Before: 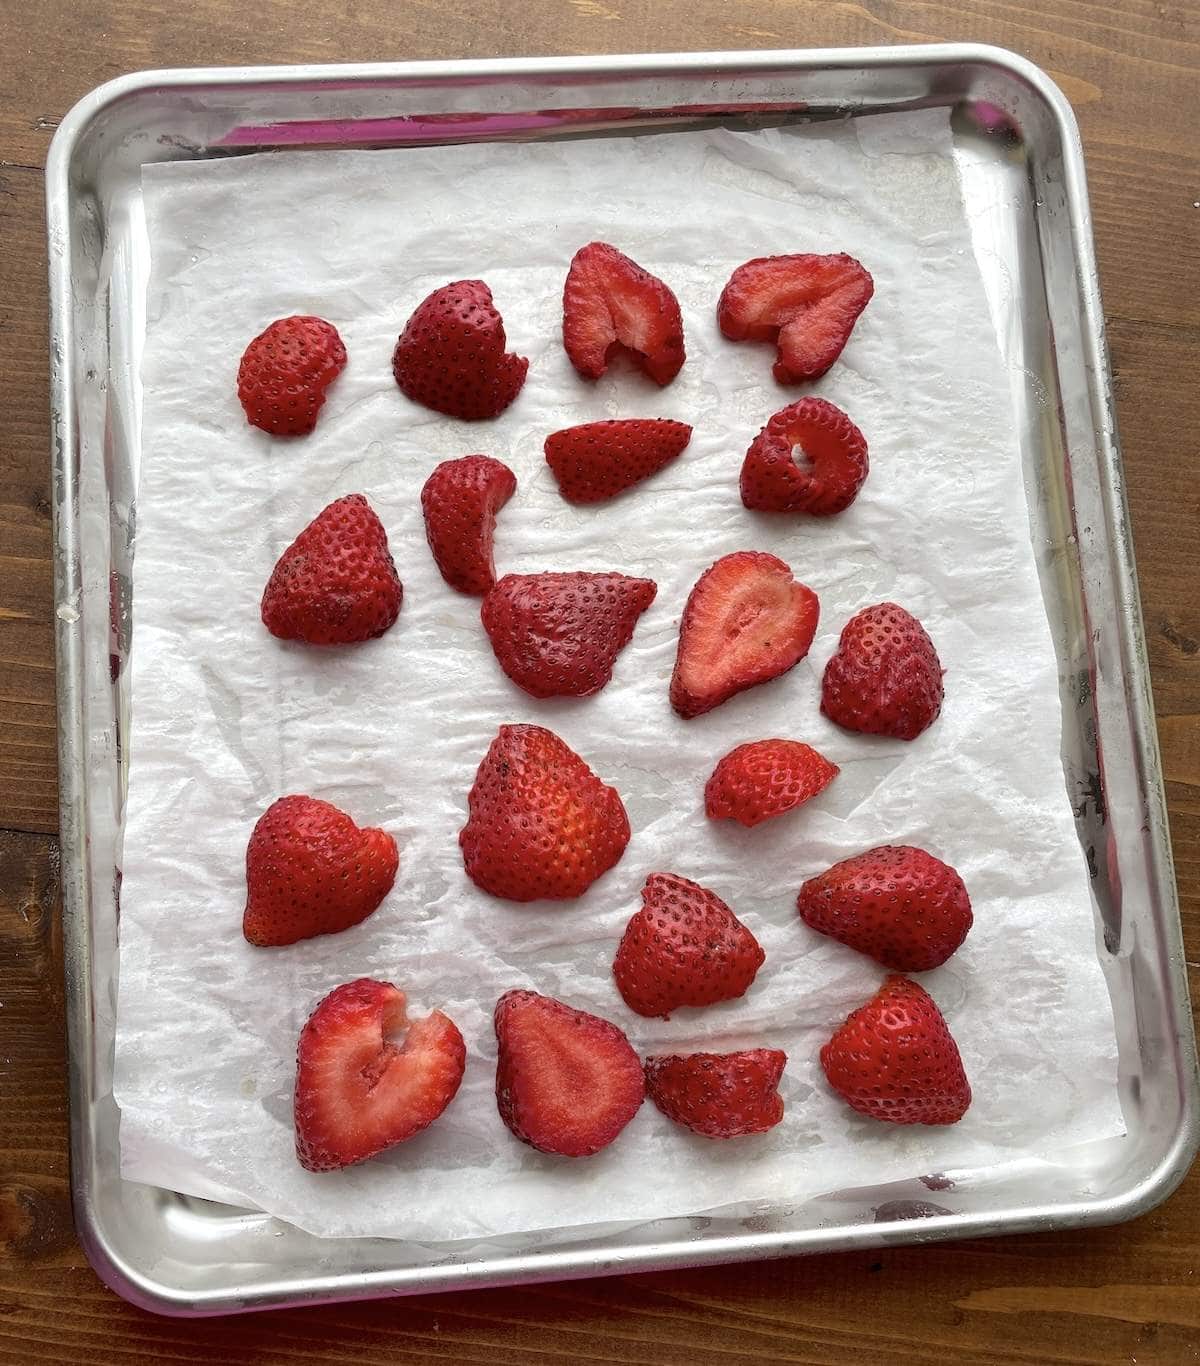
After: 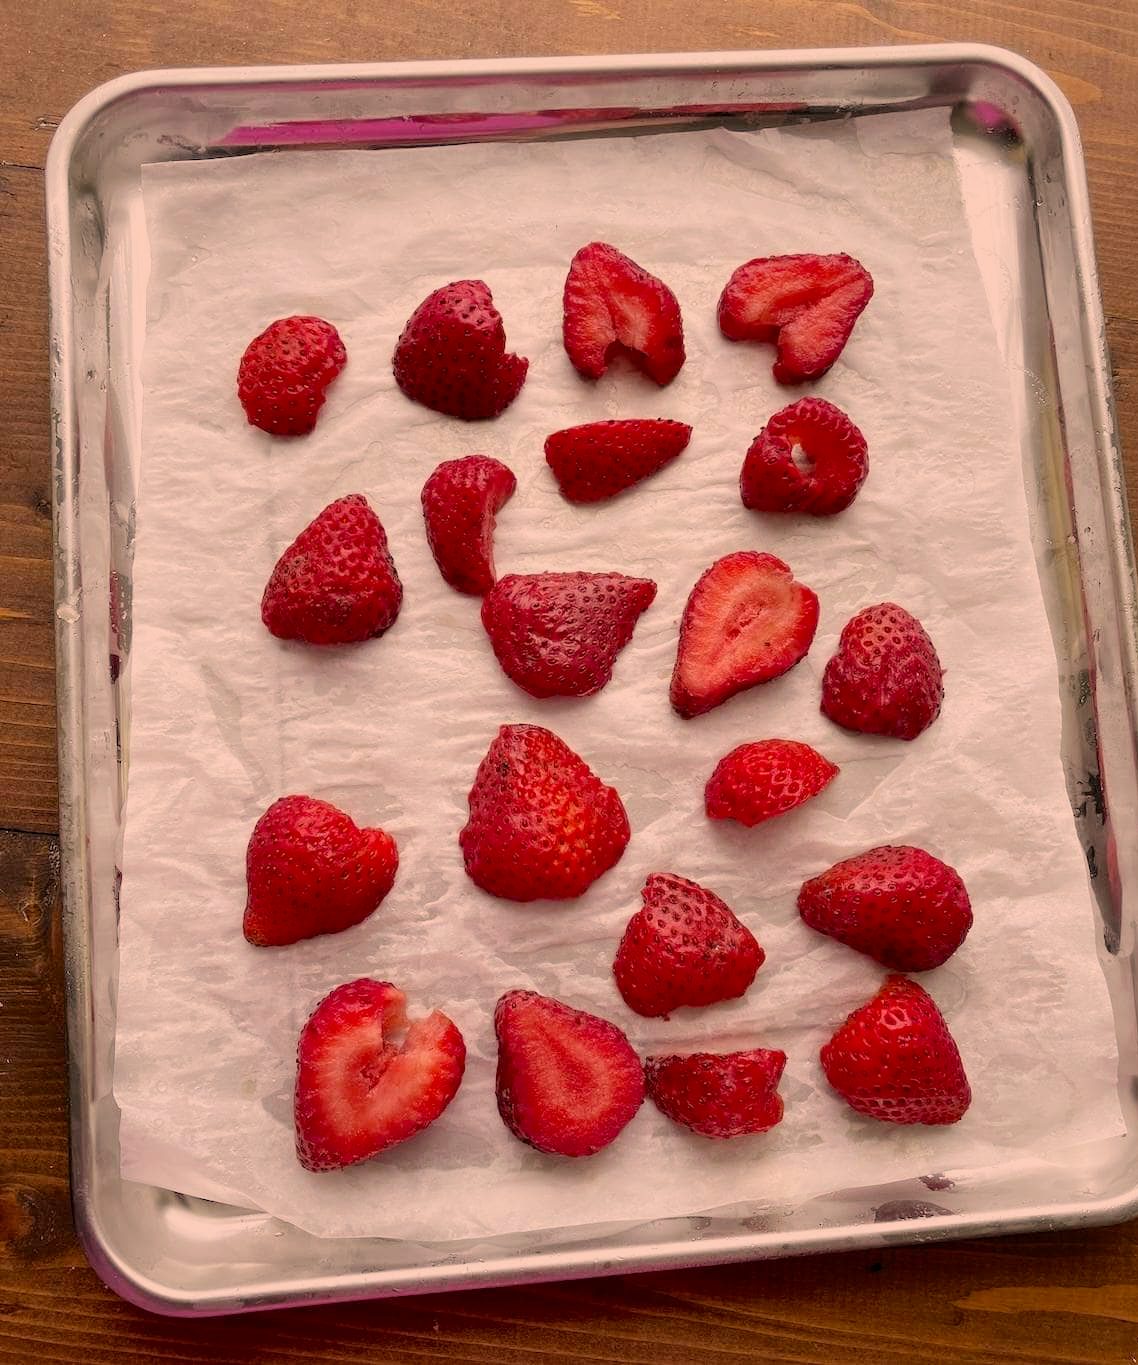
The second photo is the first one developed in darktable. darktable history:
crop and rotate: right 5.167%
filmic rgb: hardness 4.17, contrast 0.921
color correction: highlights a* 17.88, highlights b* 18.79
